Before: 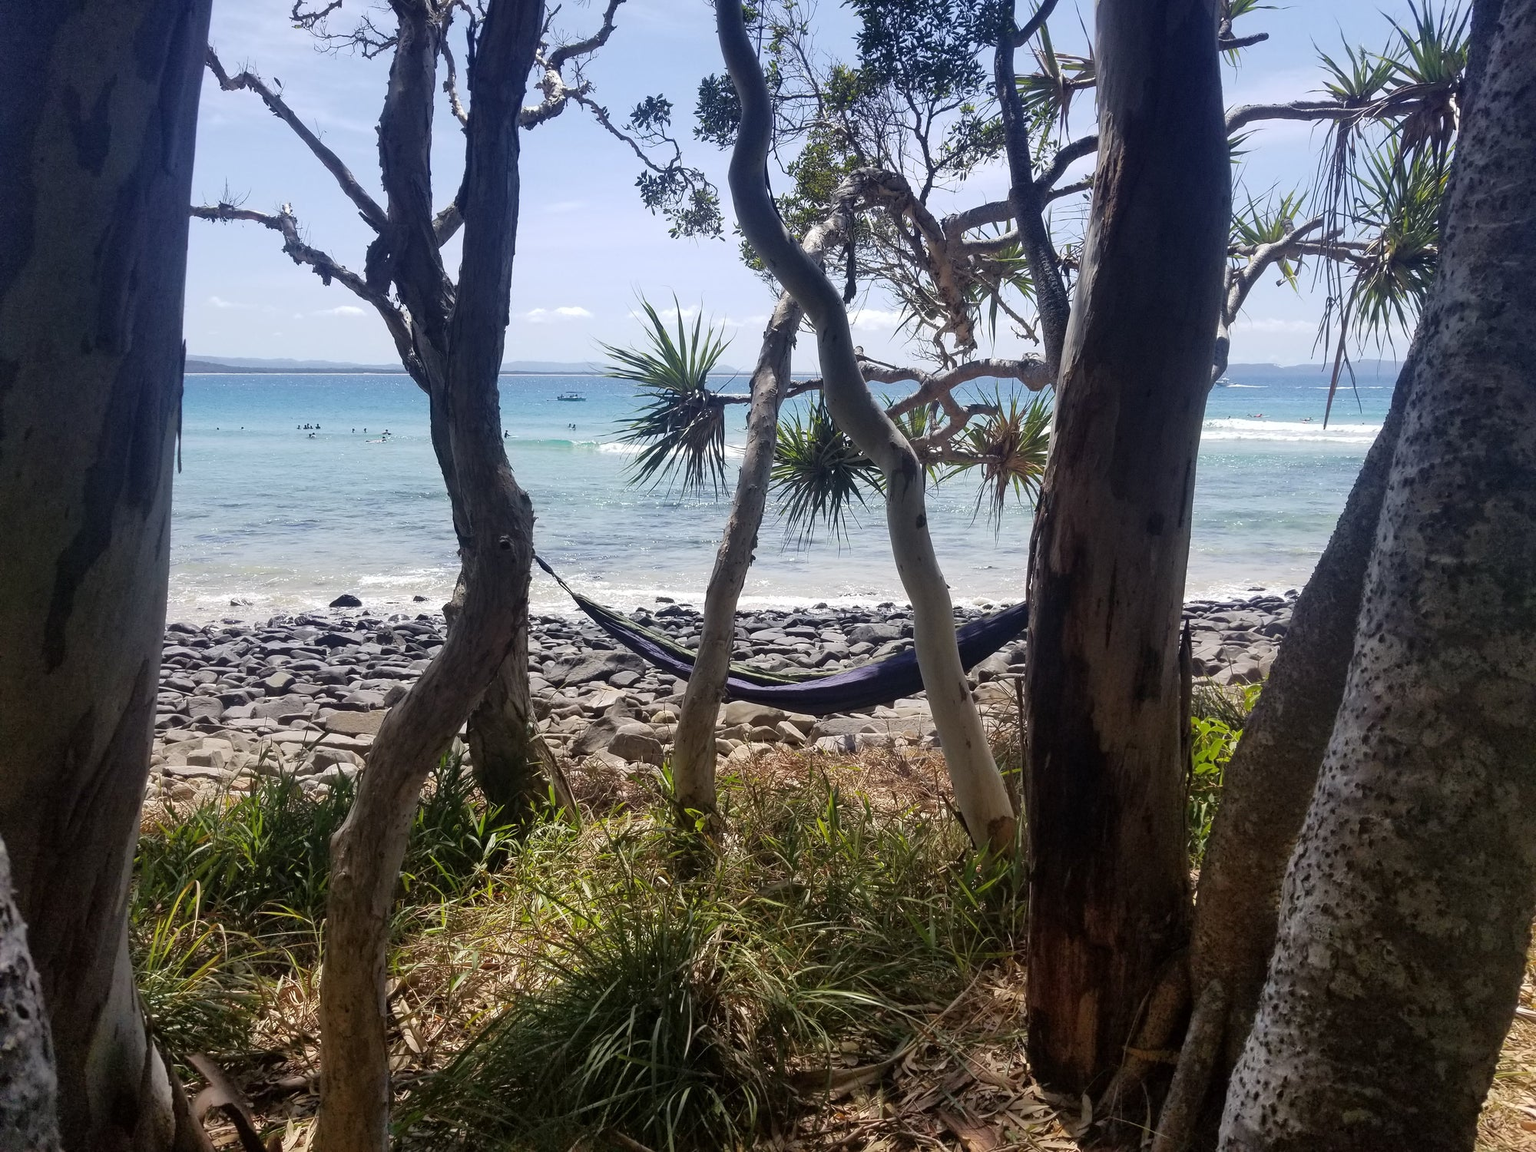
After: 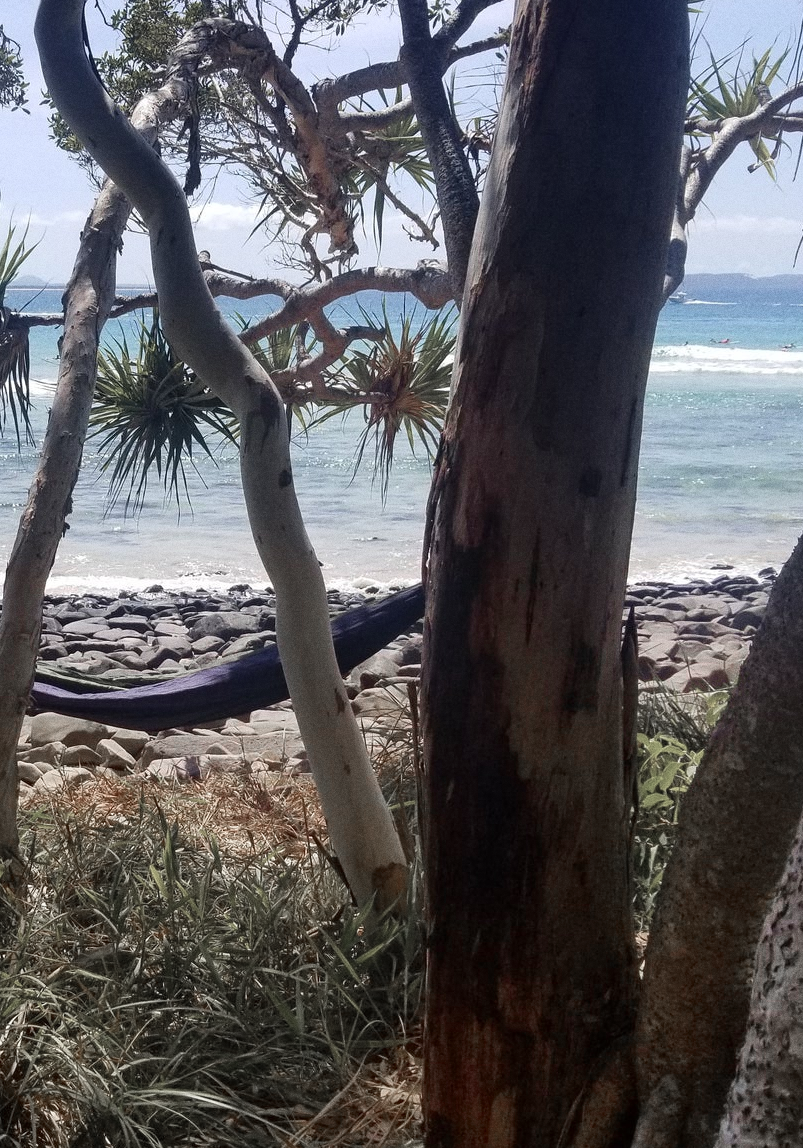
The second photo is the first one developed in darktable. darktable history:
crop: left 45.721%, top 13.393%, right 14.118%, bottom 10.01%
grain: strength 26%
color zones: curves: ch1 [(0, 0.708) (0.088, 0.648) (0.245, 0.187) (0.429, 0.326) (0.571, 0.498) (0.714, 0.5) (0.857, 0.5) (1, 0.708)]
